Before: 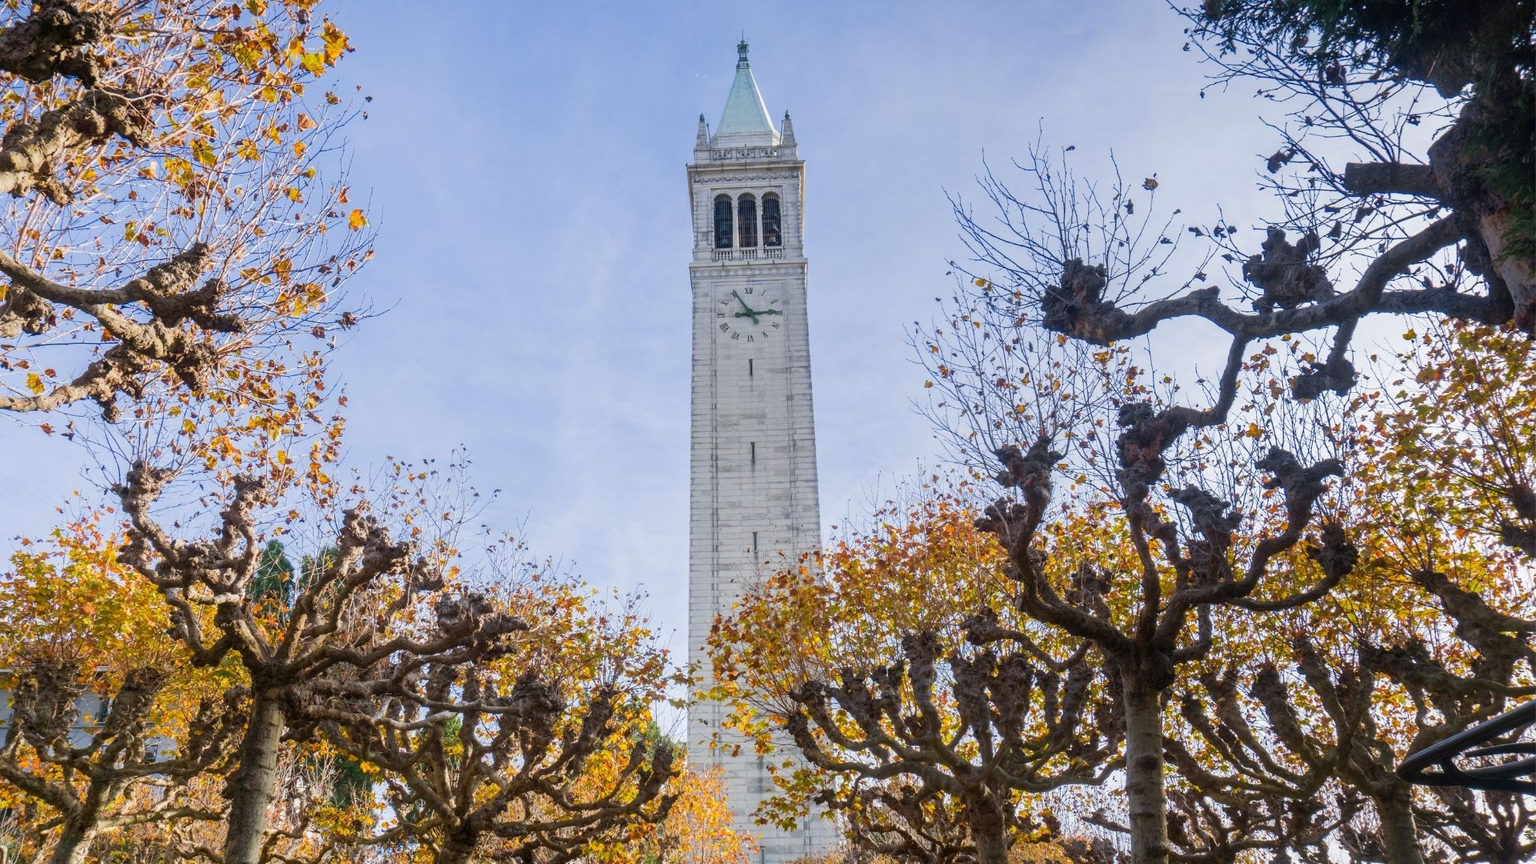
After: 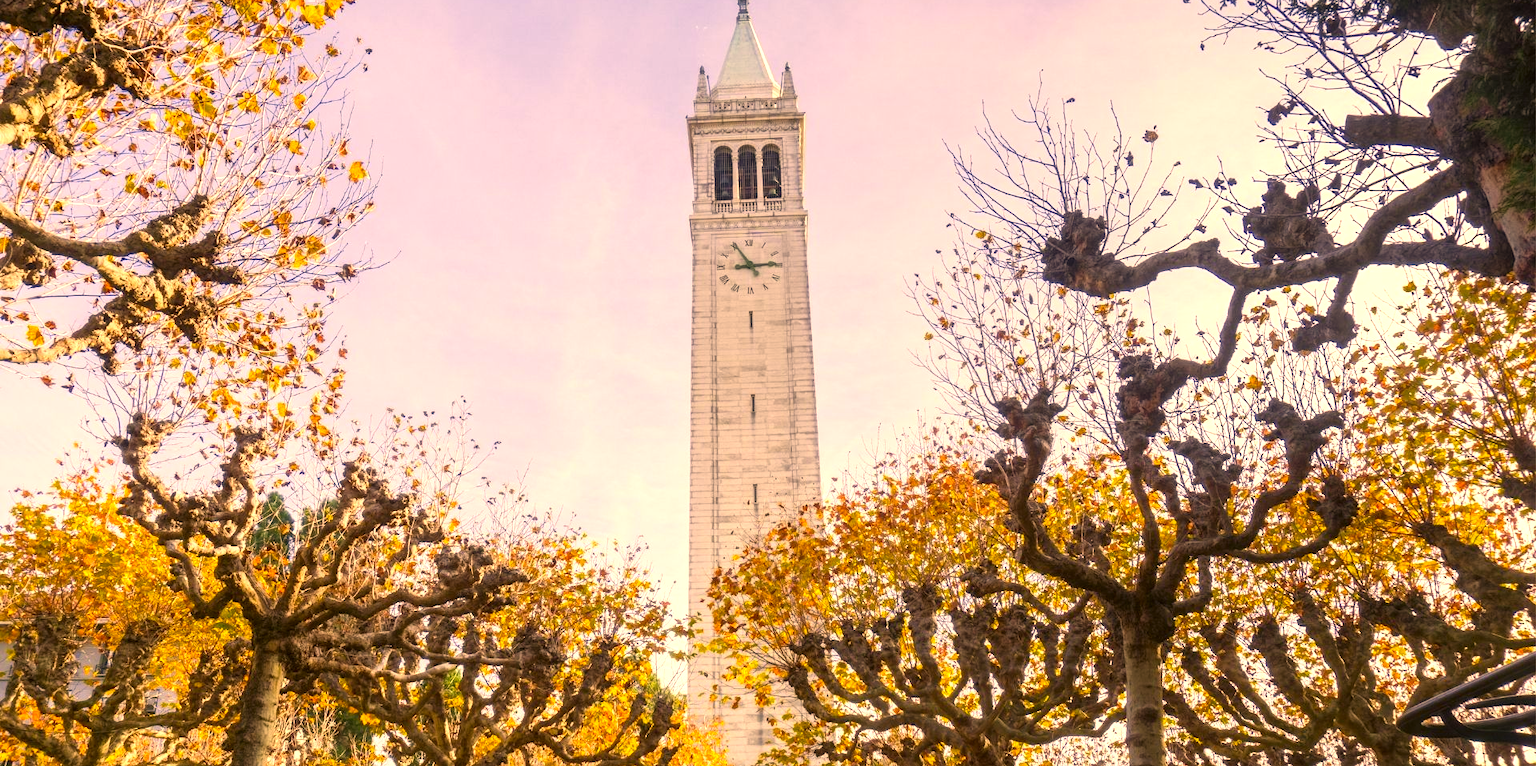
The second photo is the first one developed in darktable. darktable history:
exposure: black level correction 0, exposure 0.7 EV, compensate exposure bias true, compensate highlight preservation false
crop and rotate: top 5.609%, bottom 5.609%
color correction: highlights a* 17.94, highlights b* 35.39, shadows a* 1.48, shadows b* 6.42, saturation 1.01
